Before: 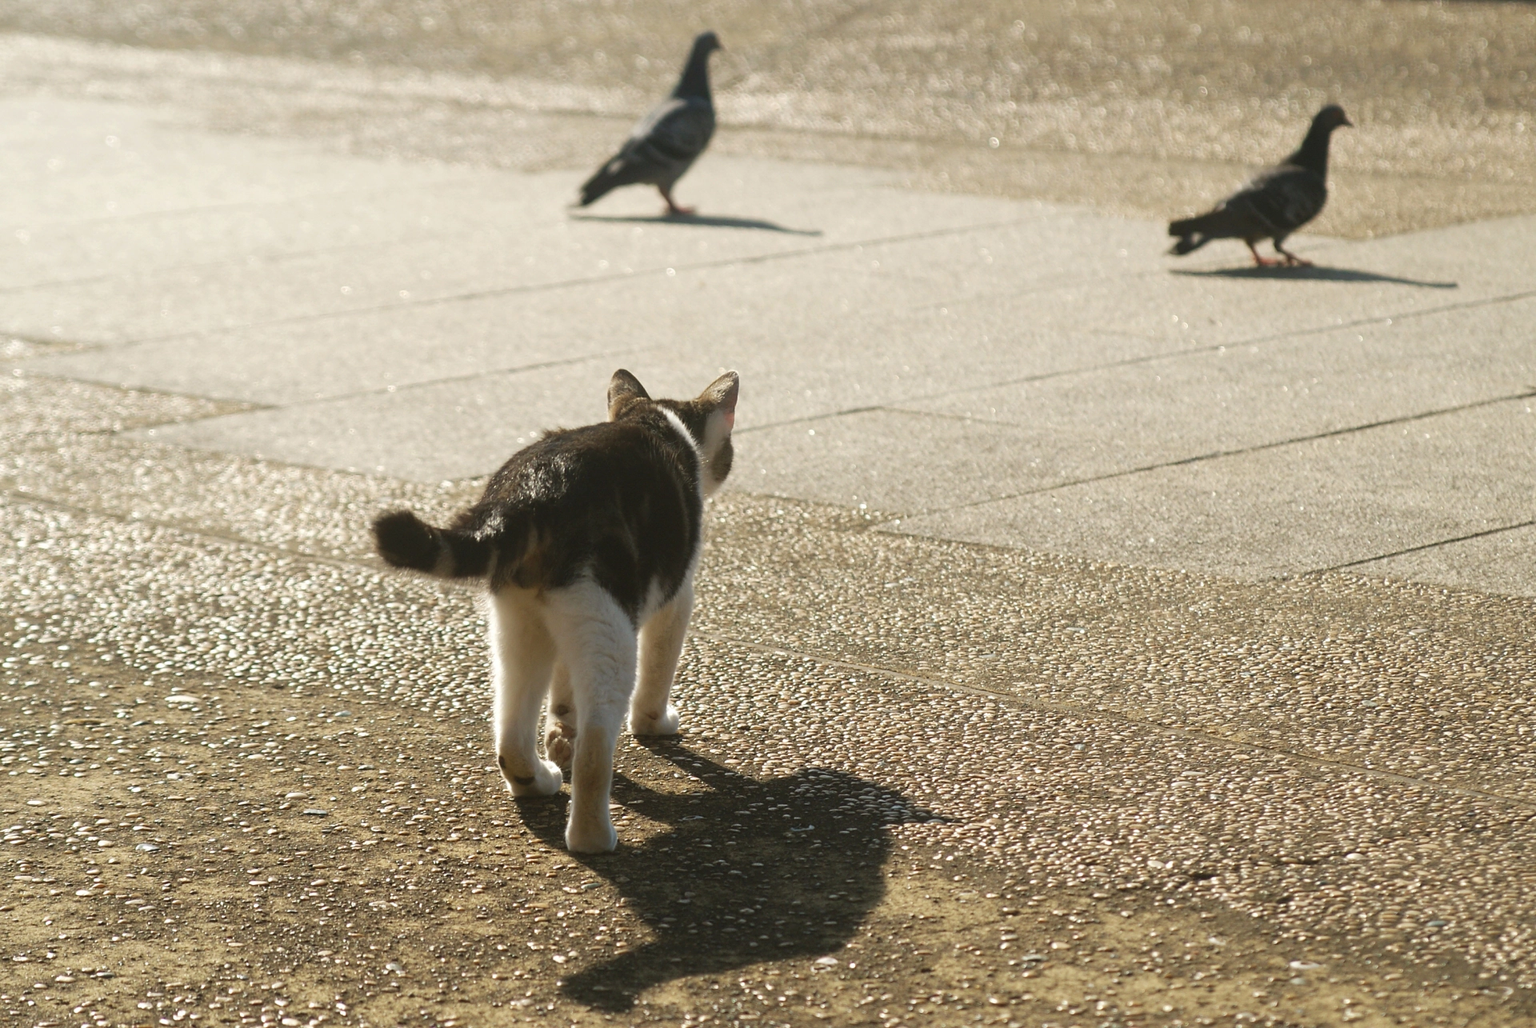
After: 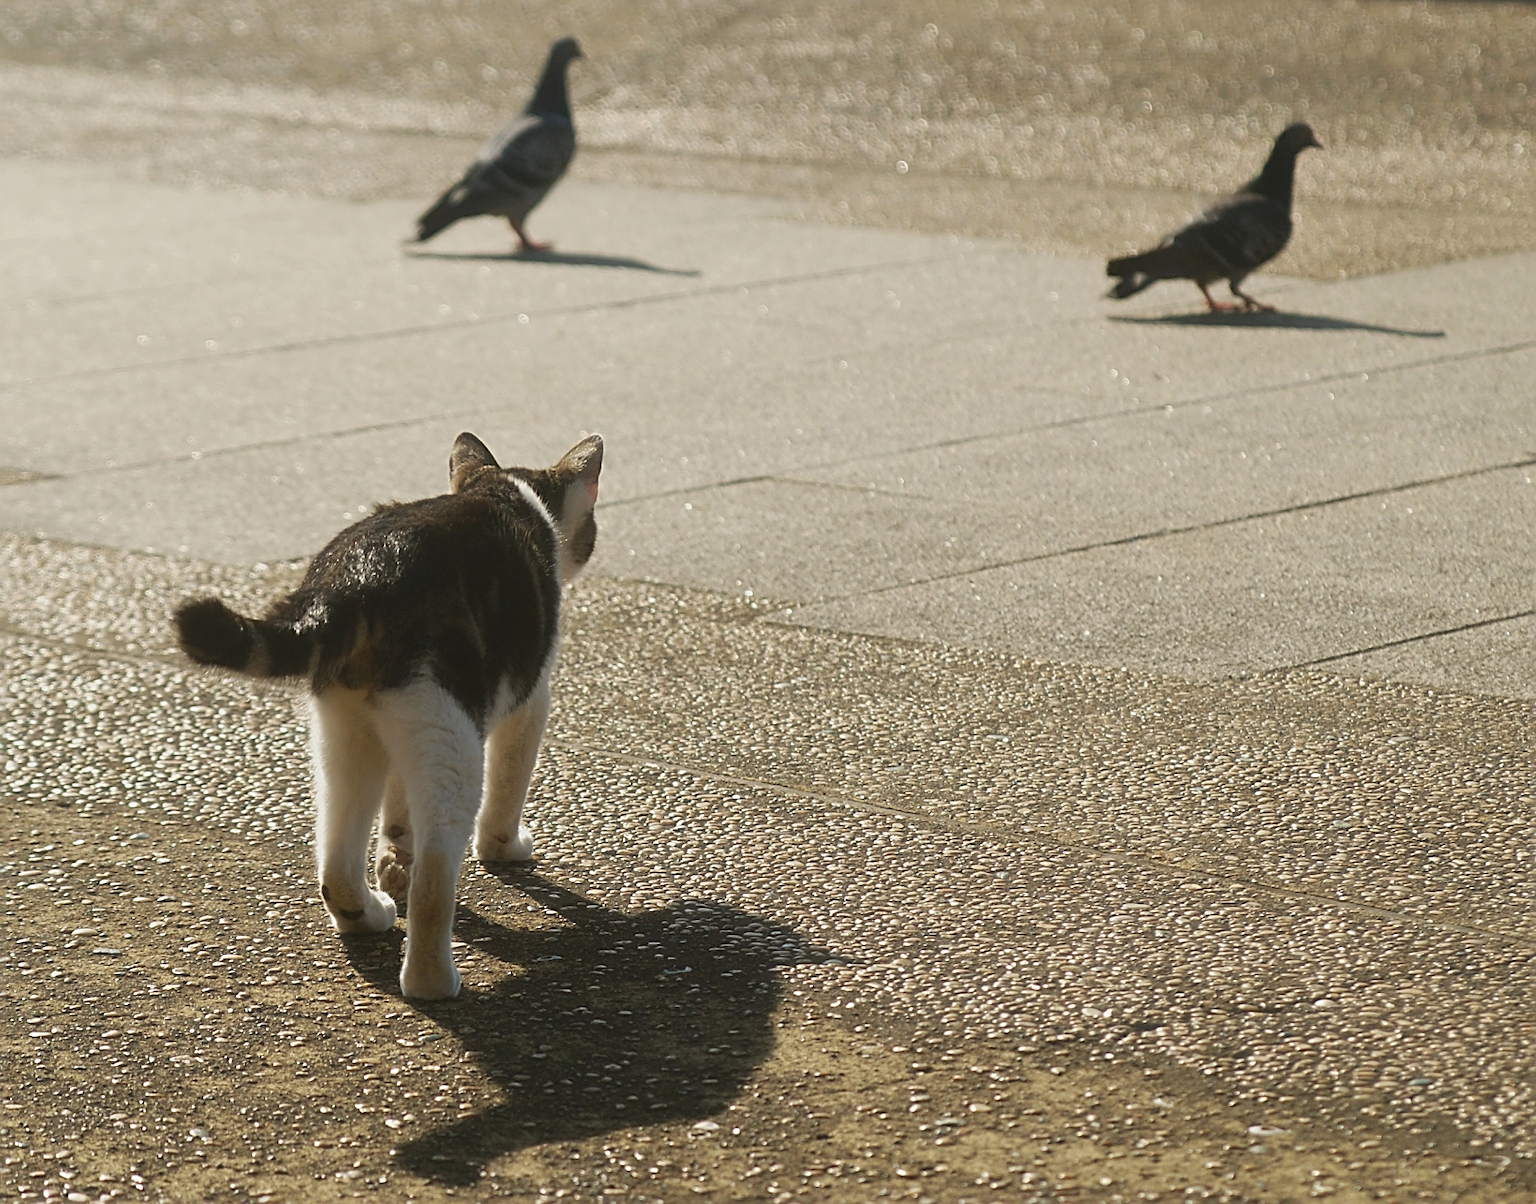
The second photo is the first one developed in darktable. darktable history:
haze removal: strength -0.1, adaptive false
sharpen: radius 2.543, amount 0.636
shadows and highlights: radius 121.13, shadows 21.4, white point adjustment -9.72, highlights -14.39, soften with gaussian
crop and rotate: left 14.584%
